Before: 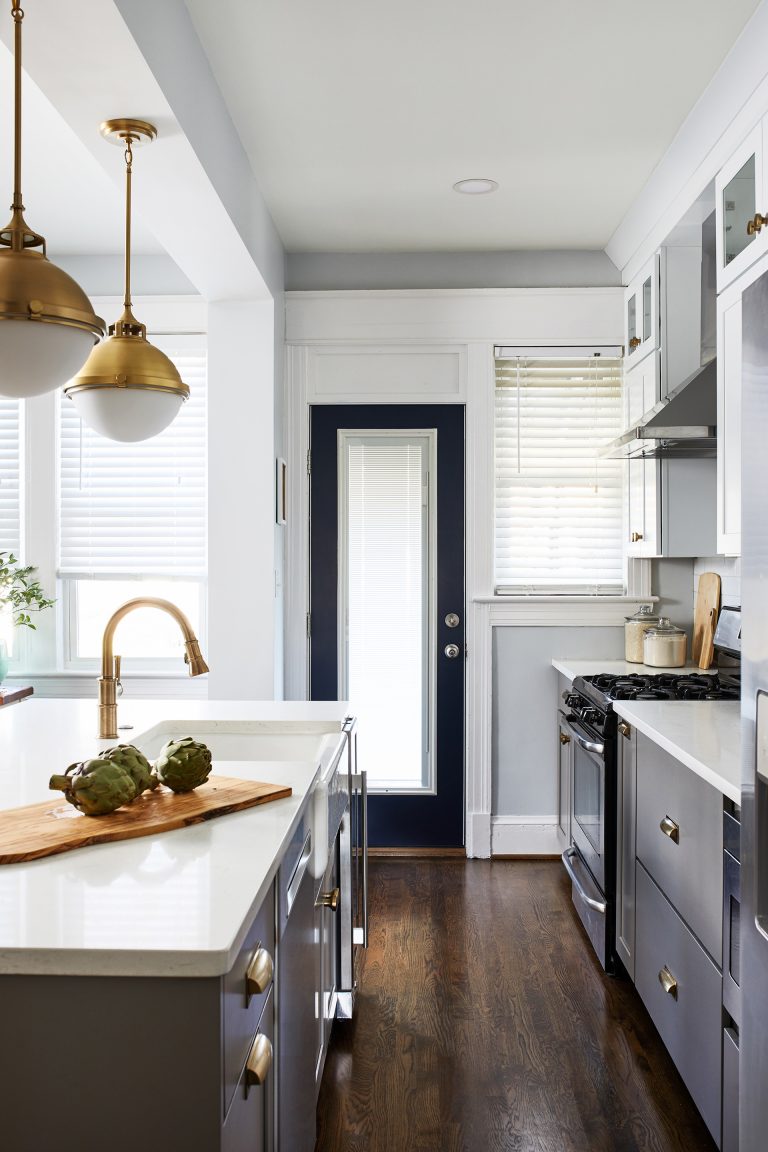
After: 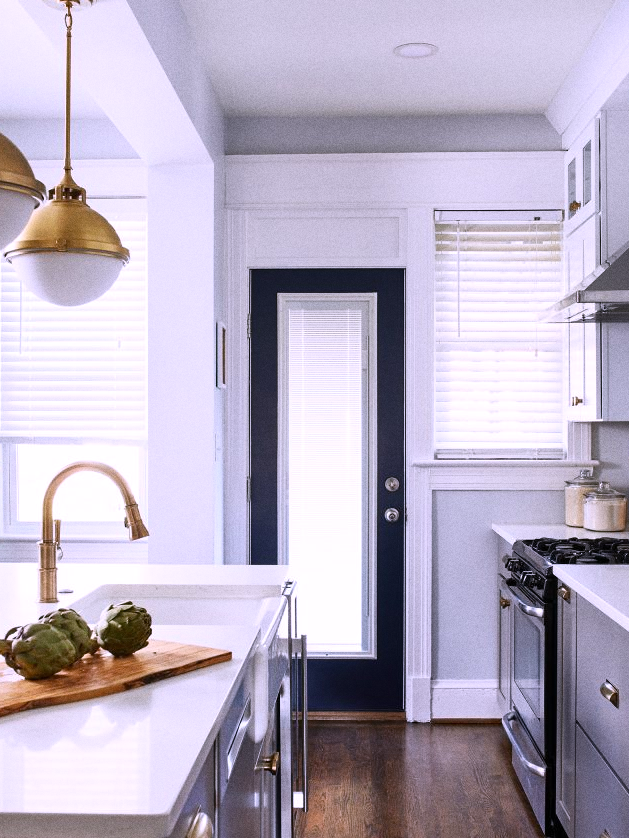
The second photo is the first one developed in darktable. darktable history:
grain: coarseness 0.47 ISO
crop: left 7.856%, top 11.836%, right 10.12%, bottom 15.387%
white balance: red 1.042, blue 1.17
